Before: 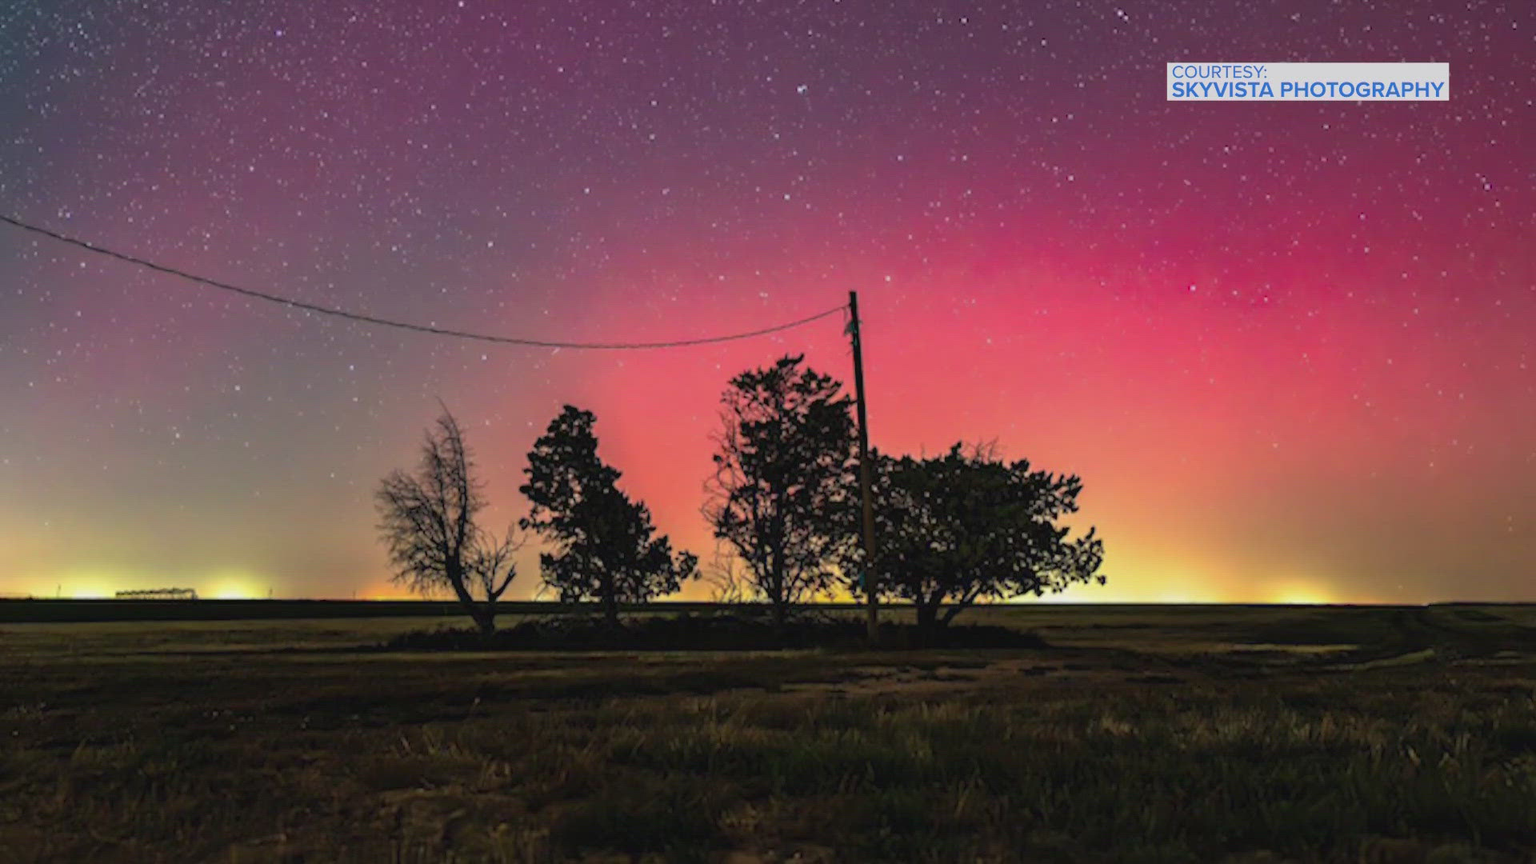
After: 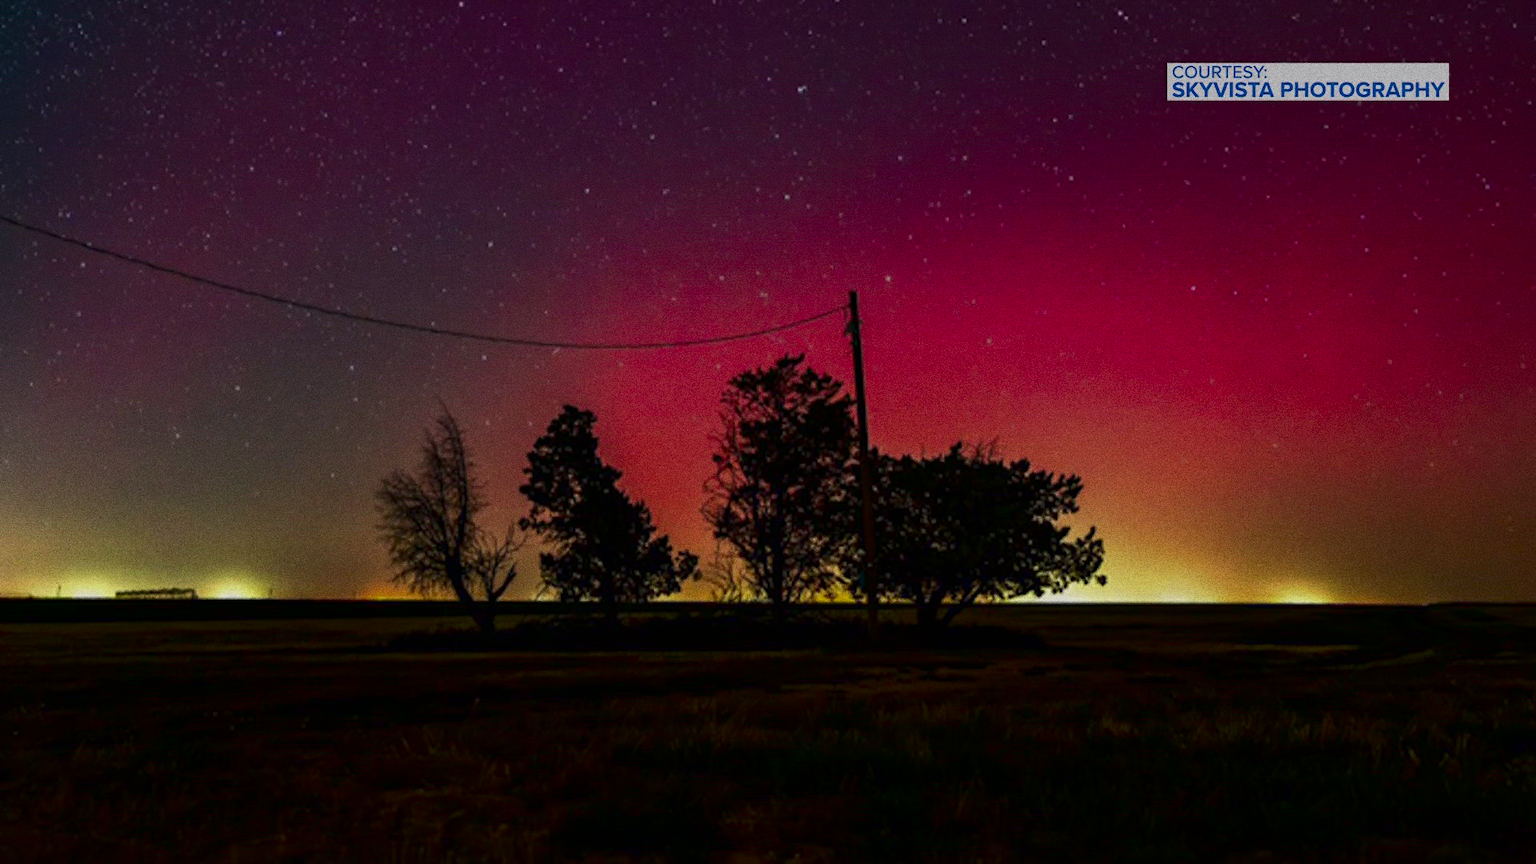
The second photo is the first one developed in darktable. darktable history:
grain: coarseness 0.09 ISO, strength 40%
contrast brightness saturation: brightness -0.52
